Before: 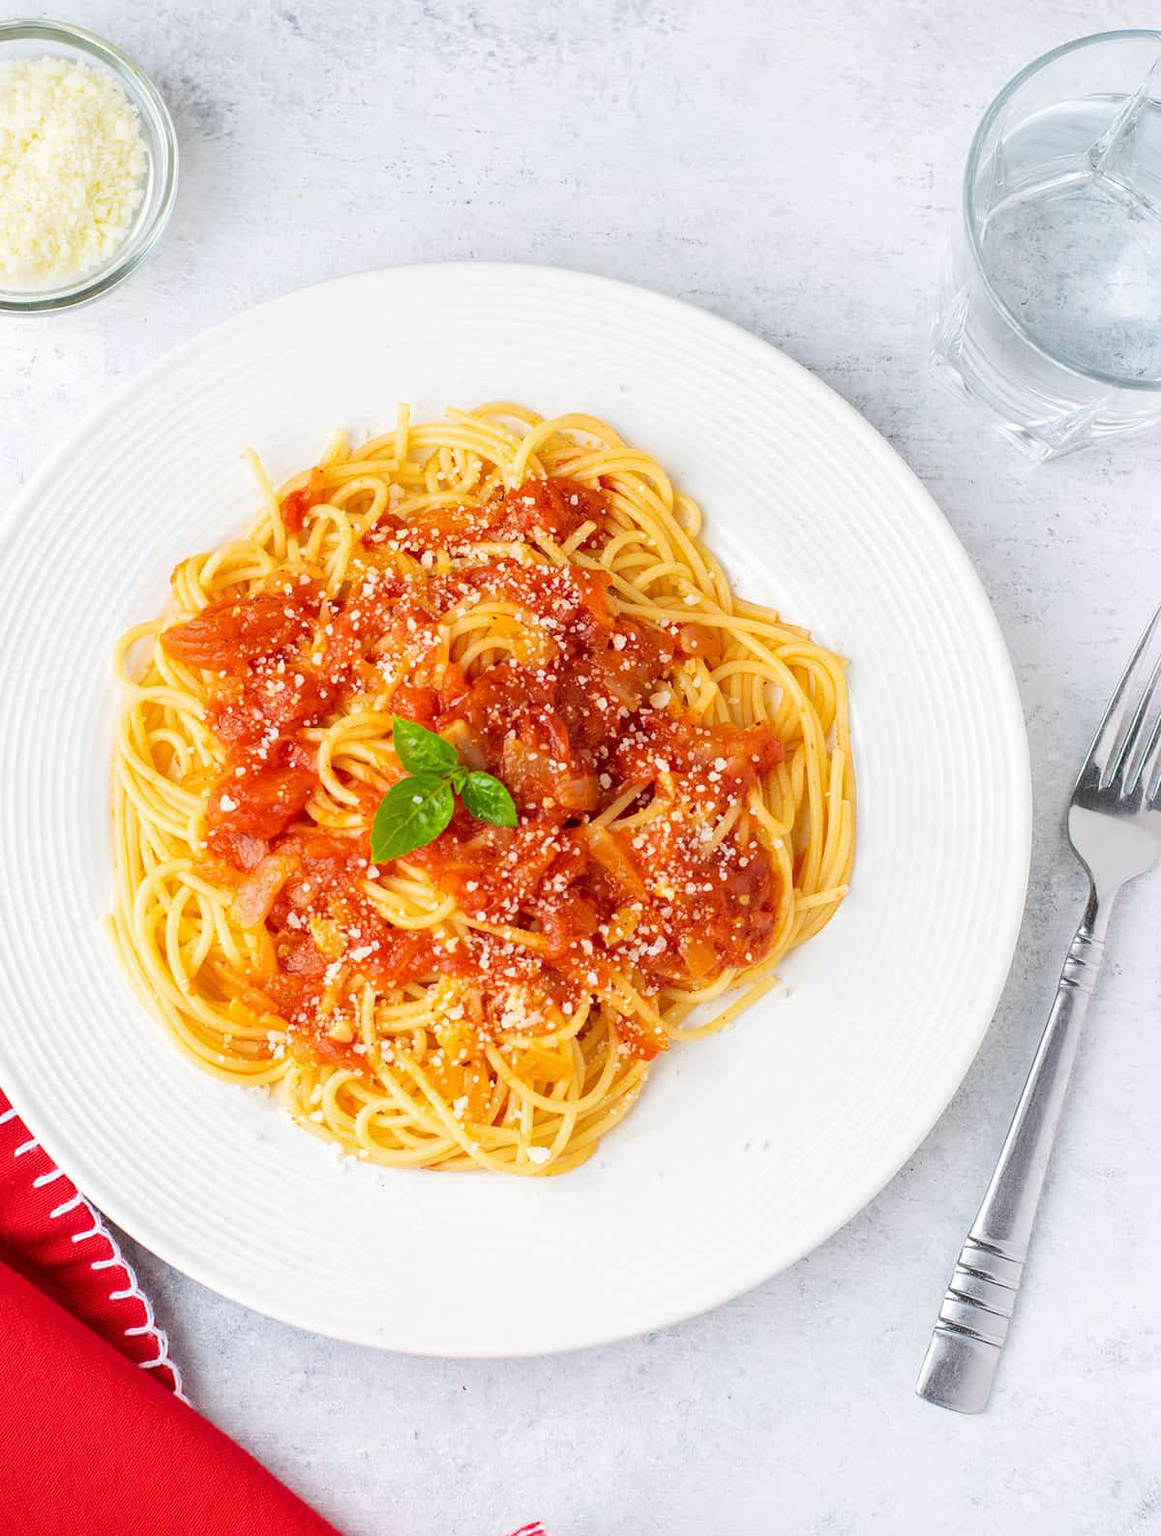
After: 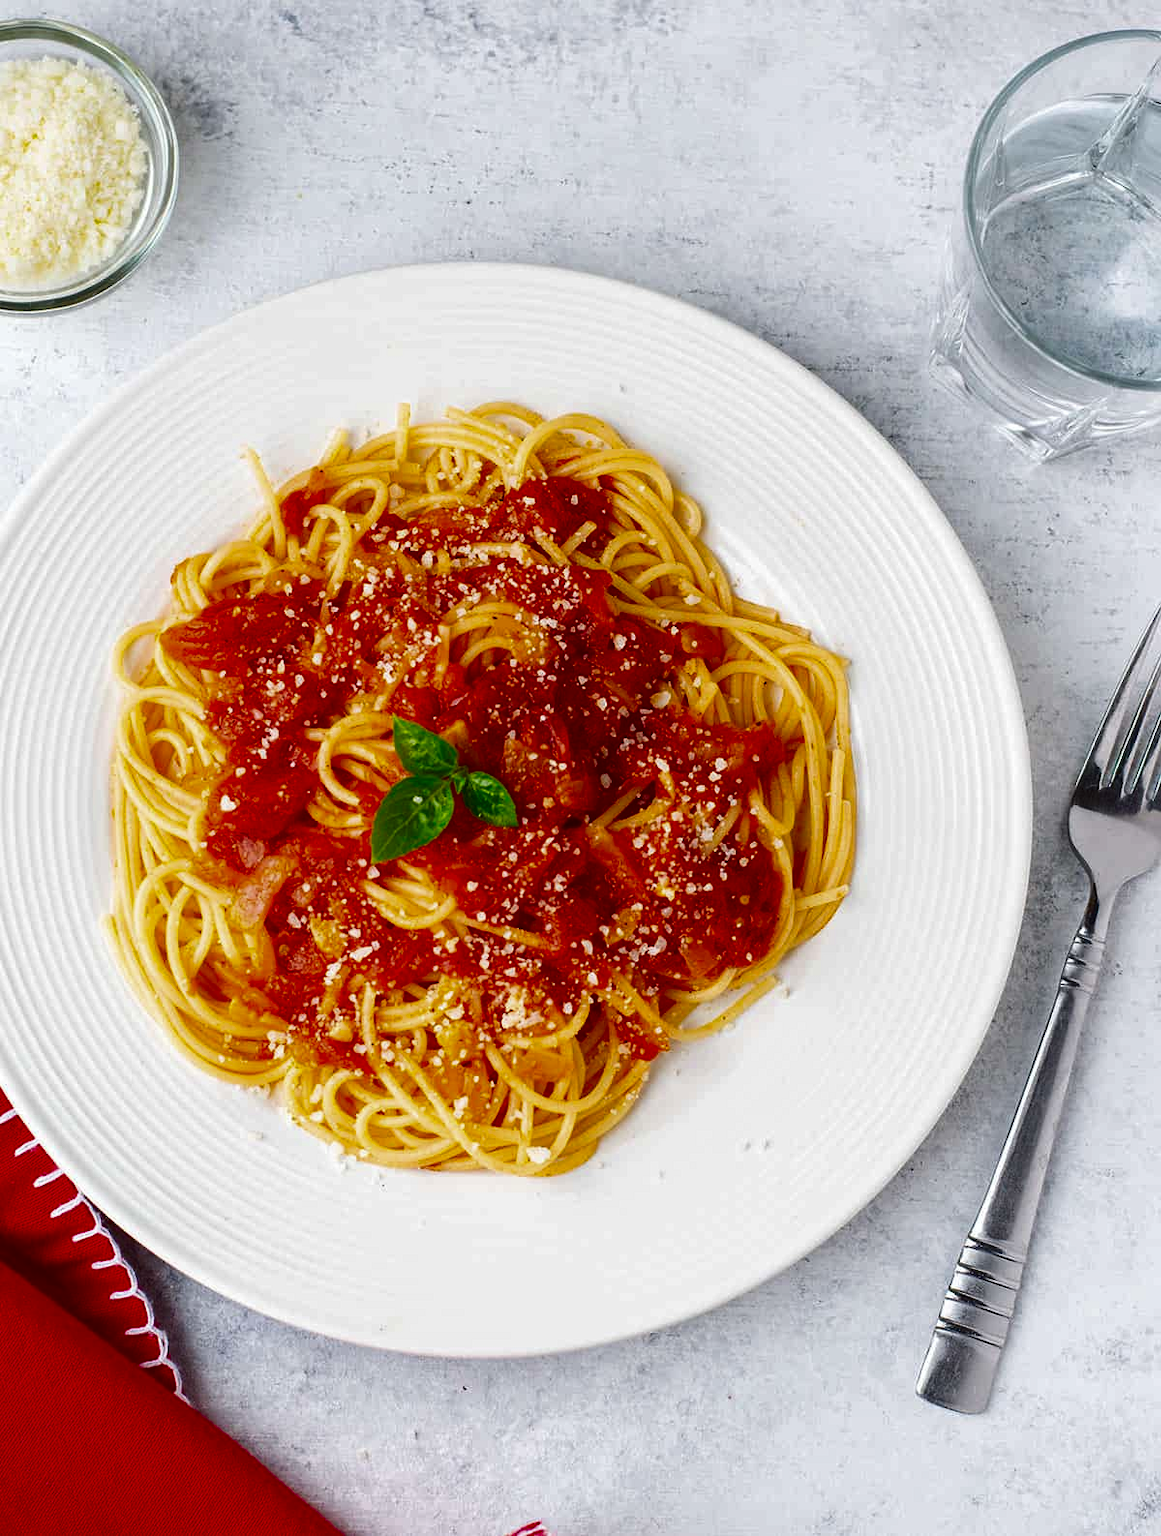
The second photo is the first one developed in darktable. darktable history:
exposure: black level correction 0, compensate exposure bias true, compensate highlight preservation false
contrast brightness saturation: contrast 0.09, brightness -0.59, saturation 0.17
